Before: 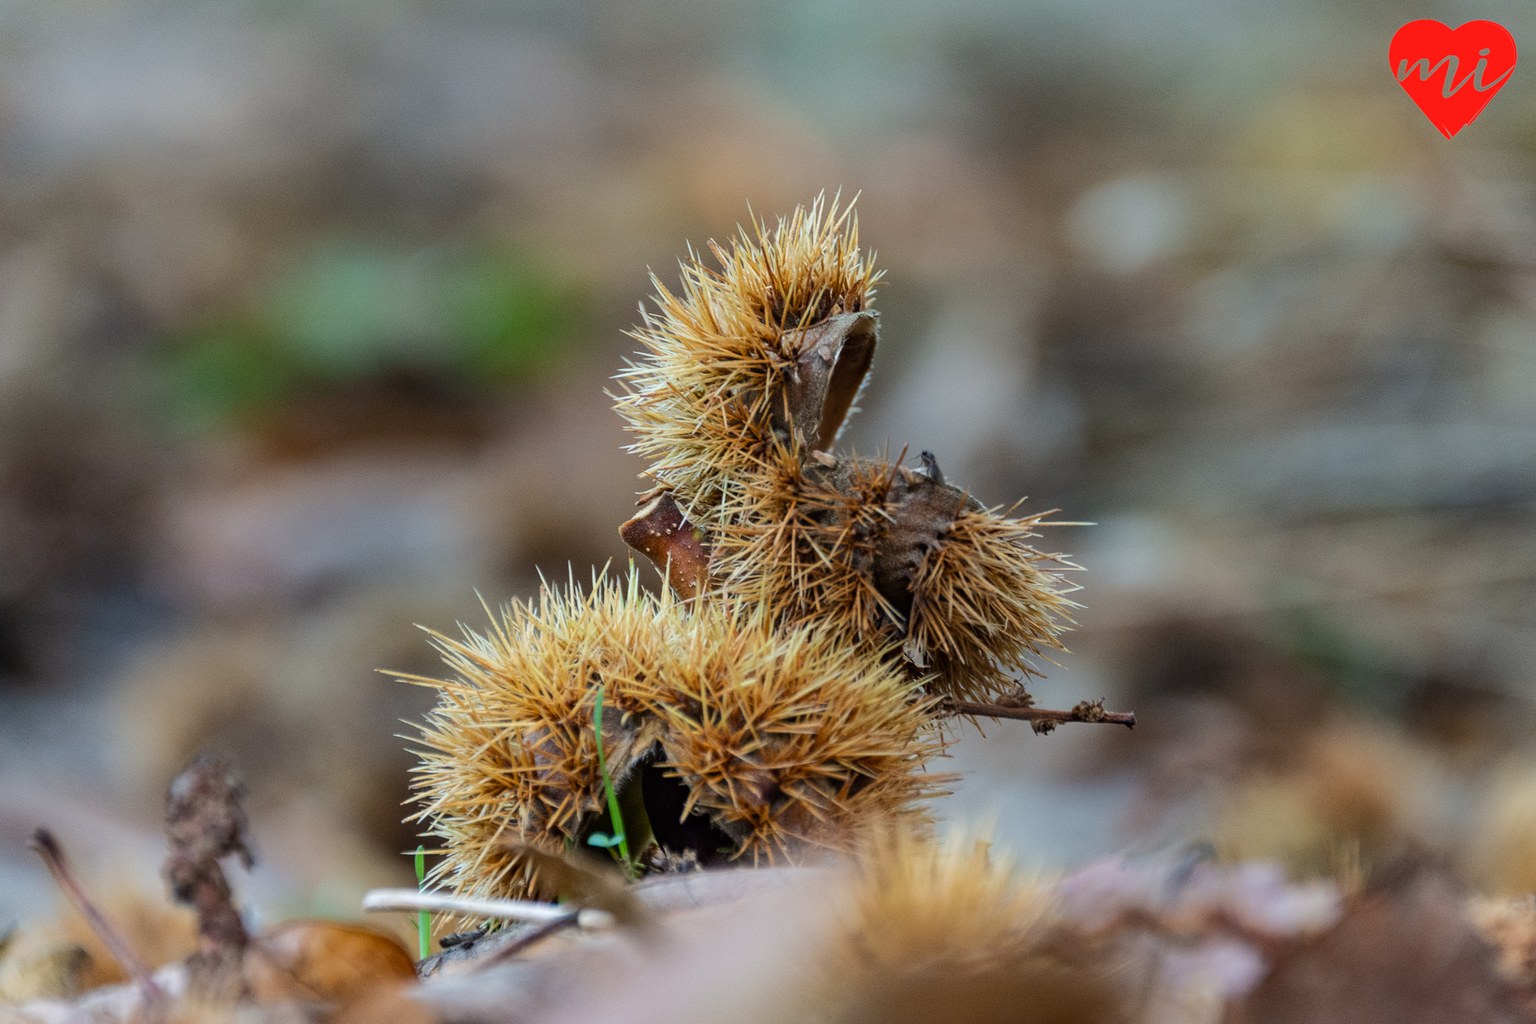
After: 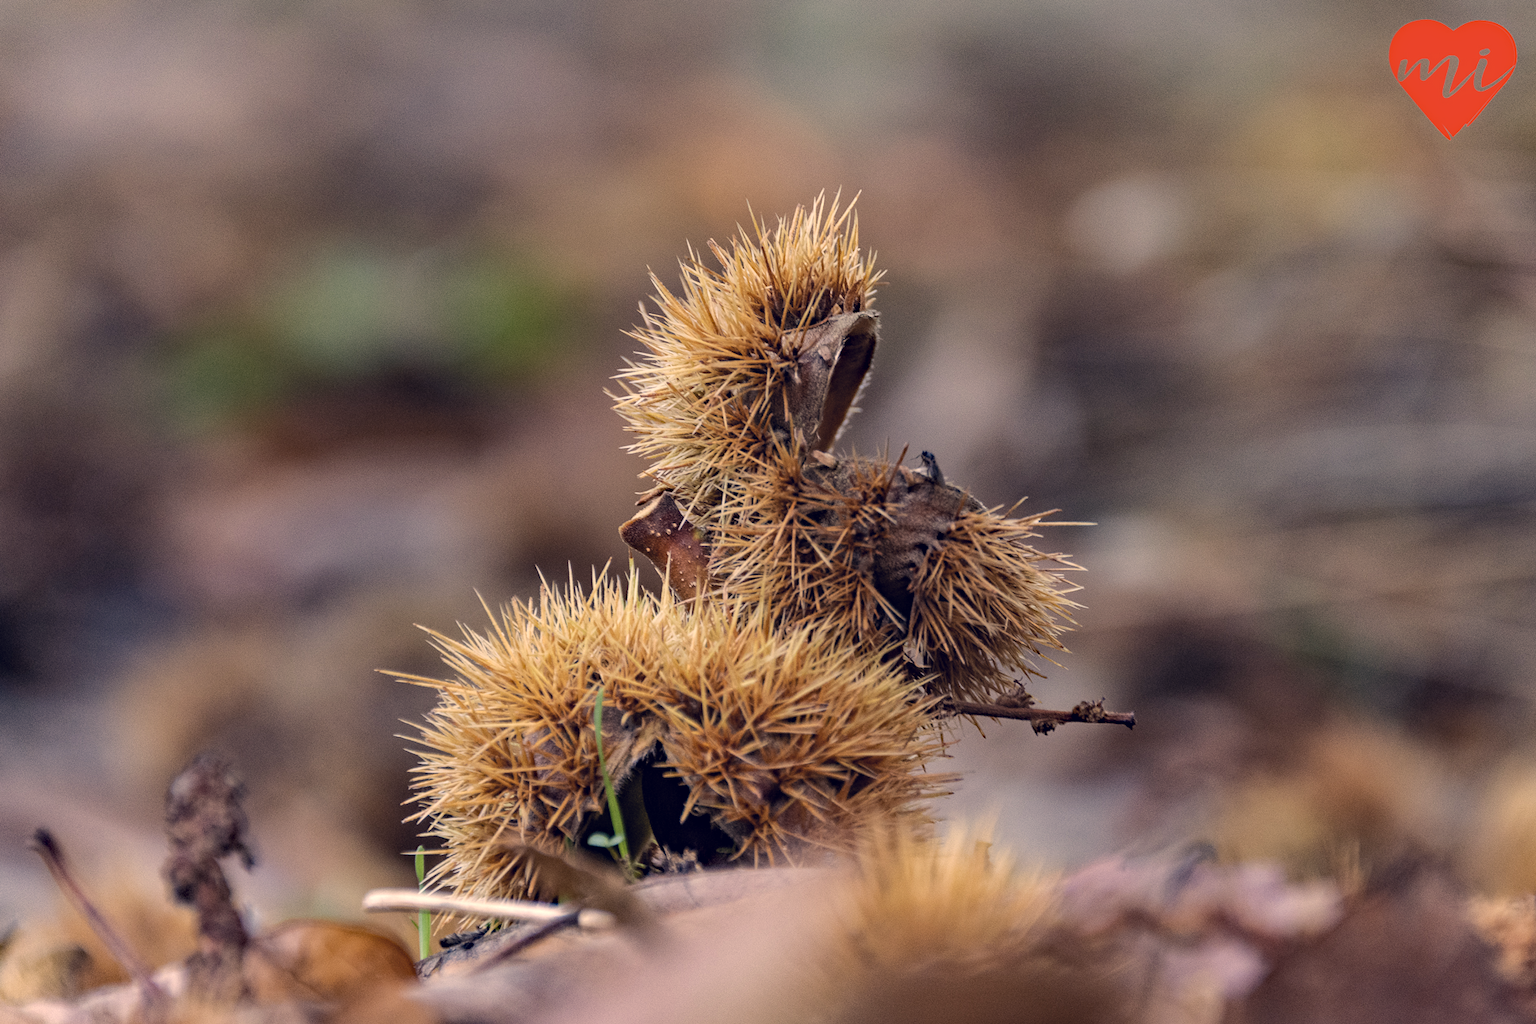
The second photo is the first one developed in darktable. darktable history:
contrast brightness saturation: saturation -0.06
haze removal: strength 0.299, distance 0.251, compatibility mode true, adaptive false
color correction: highlights a* 19.77, highlights b* 28.11, shadows a* 3.47, shadows b* -16.57, saturation 0.725
